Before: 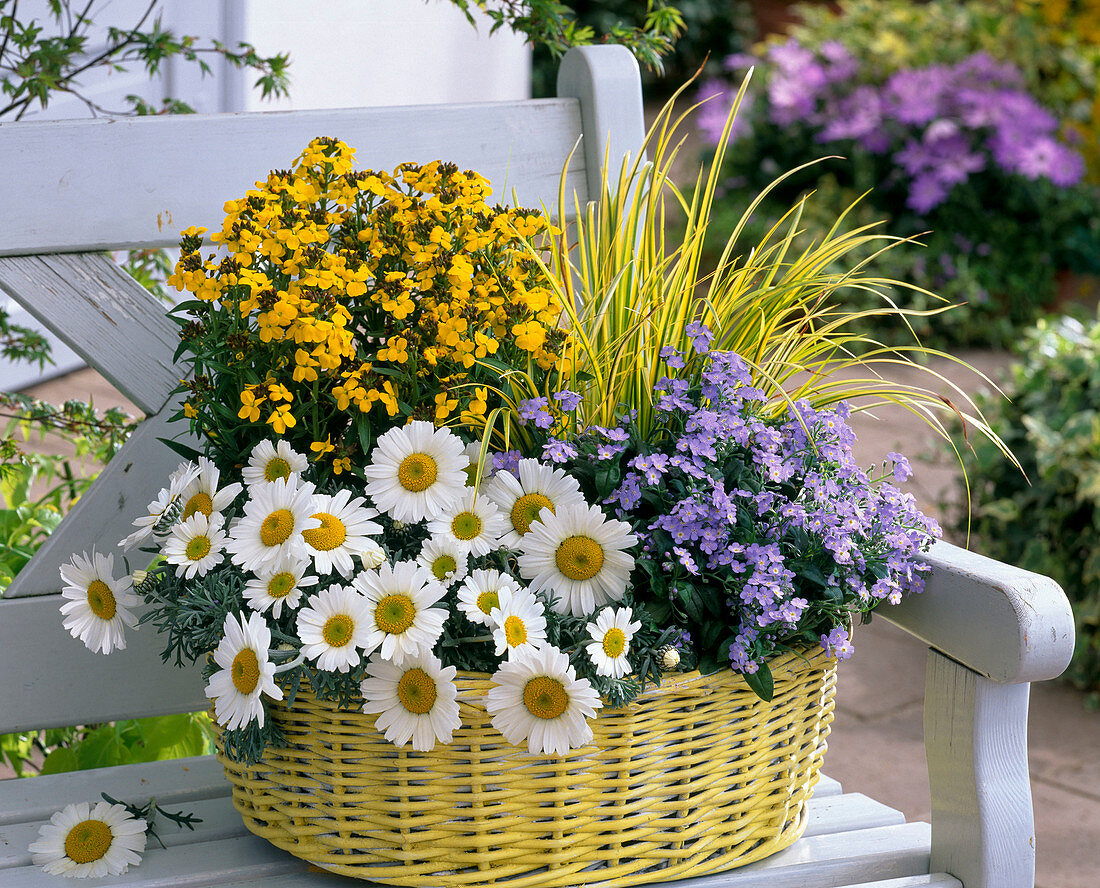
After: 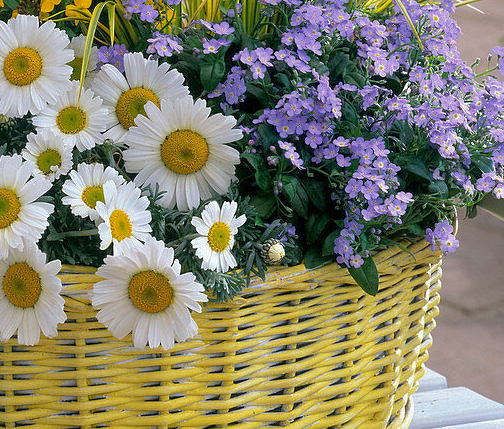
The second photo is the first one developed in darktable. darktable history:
white balance: red 0.986, blue 1.01
tone equalizer: on, module defaults
shadows and highlights: on, module defaults
crop: left 35.976%, top 45.819%, right 18.162%, bottom 5.807%
